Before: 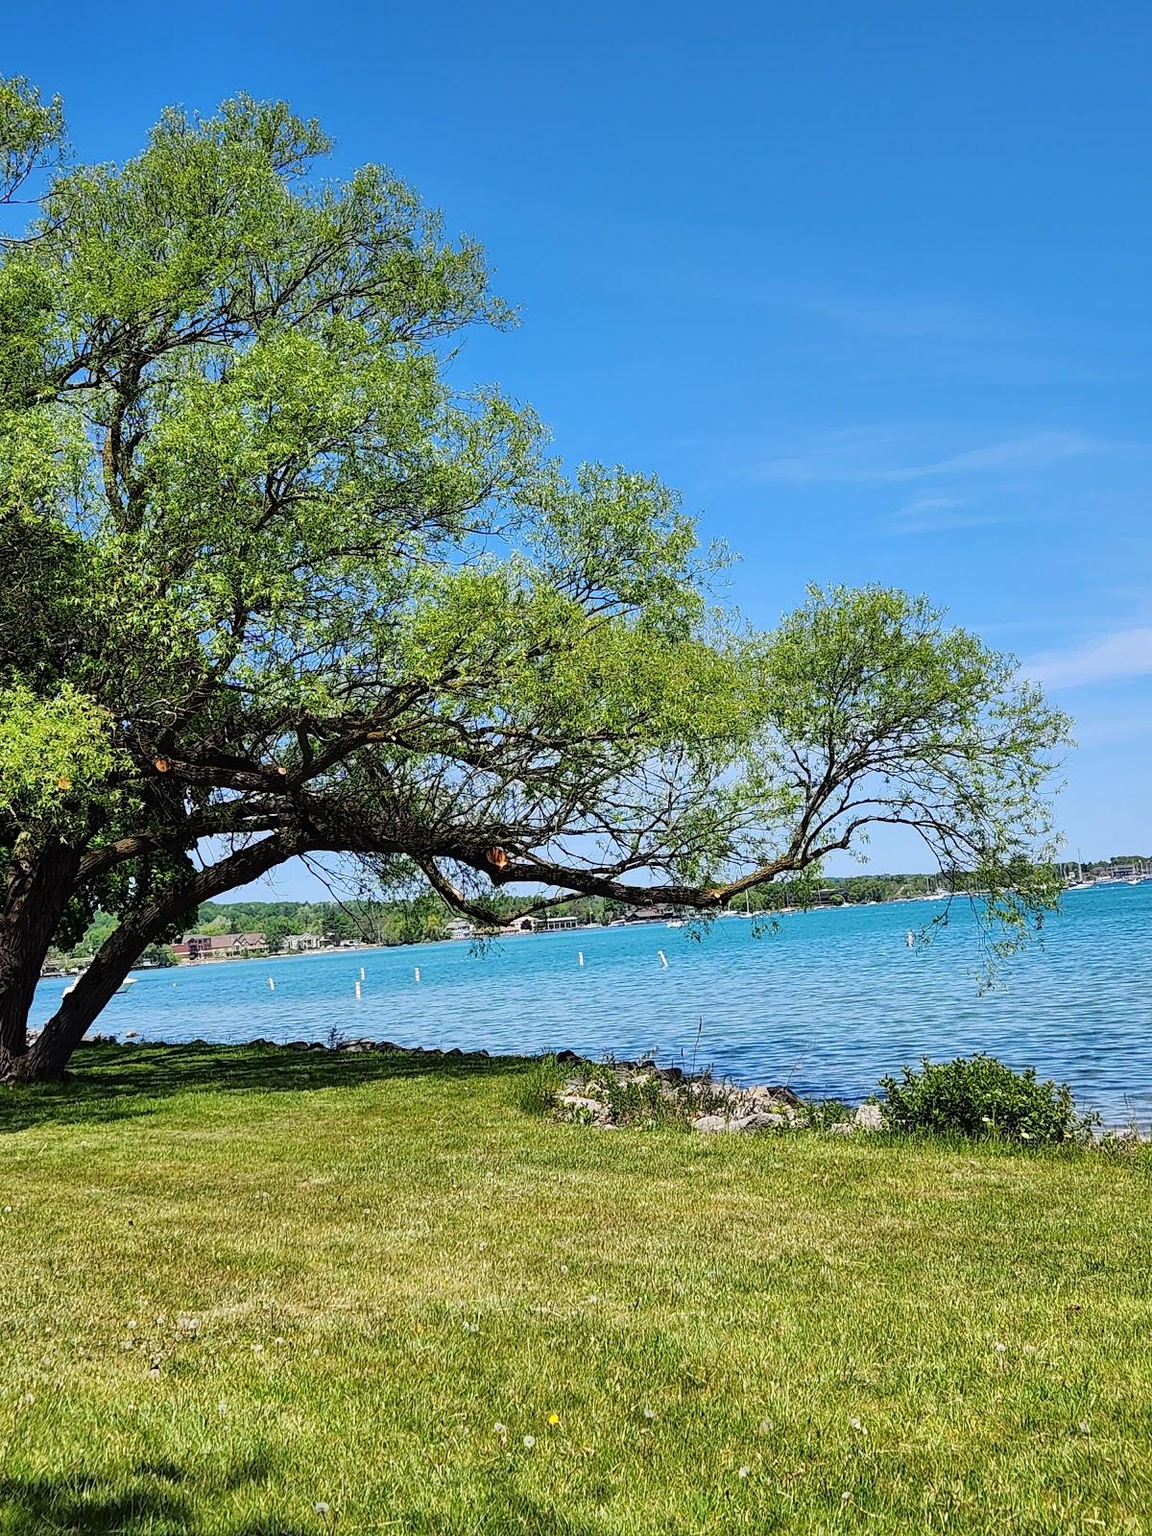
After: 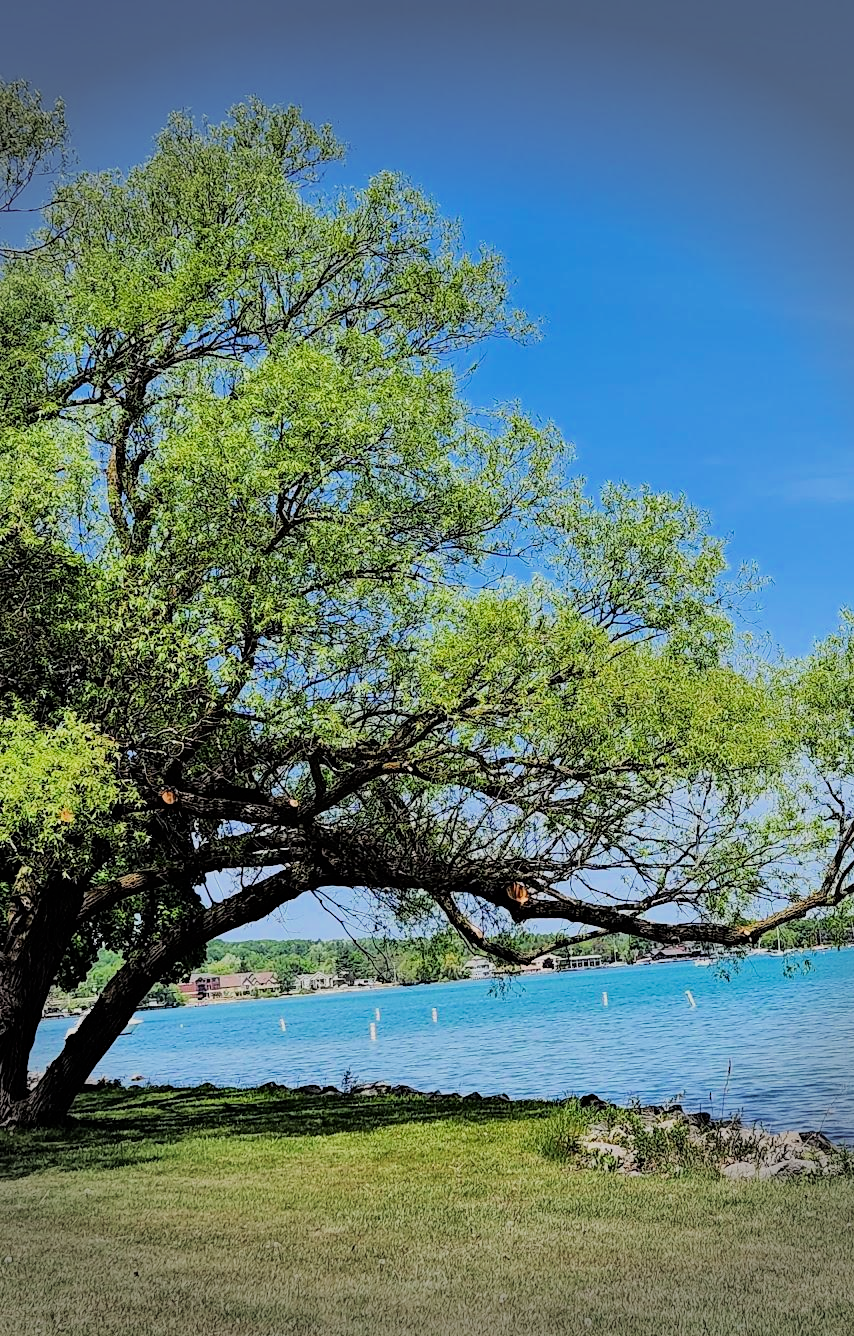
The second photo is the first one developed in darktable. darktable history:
crop: right 28.791%, bottom 16.494%
tone equalizer: on, module defaults
filmic rgb: black relative exposure -6.97 EV, white relative exposure 5.63 EV, hardness 2.85, color science v6 (2022)
haze removal: adaptive false
vignetting: fall-off start 68.74%, fall-off radius 29.81%, width/height ratio 0.985, shape 0.857
exposure: exposure 0.494 EV, compensate exposure bias true, compensate highlight preservation false
